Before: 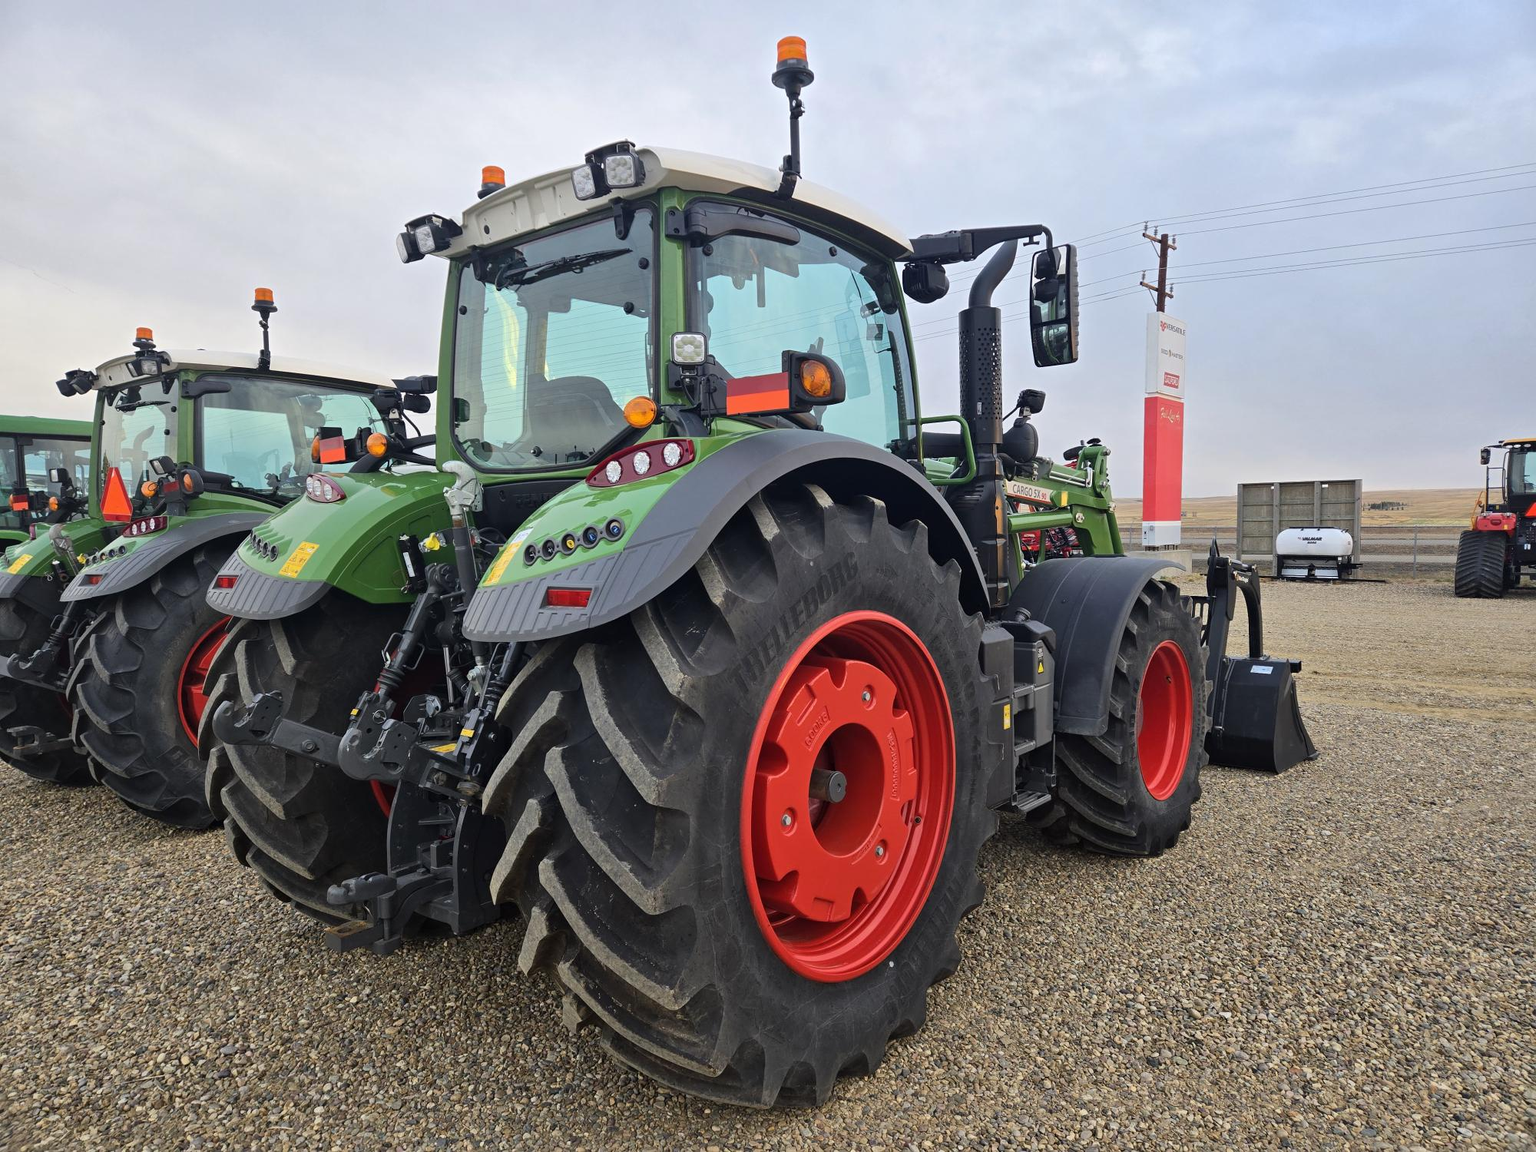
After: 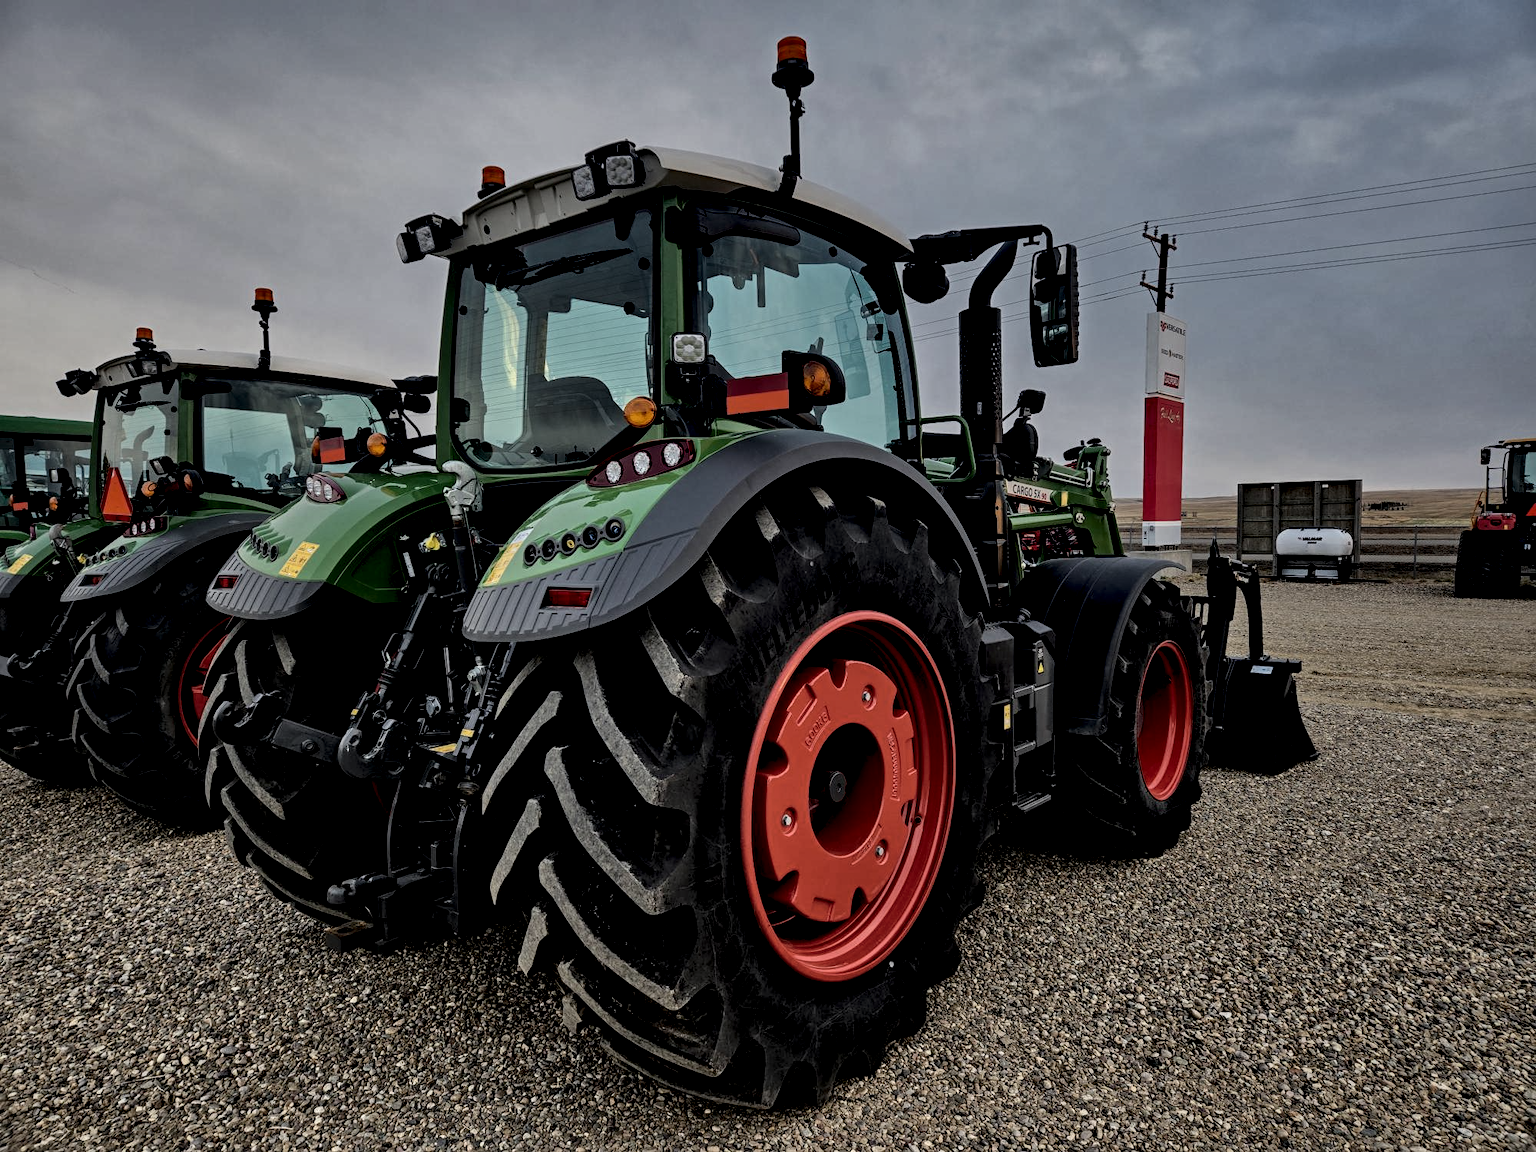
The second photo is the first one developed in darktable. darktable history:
exposure: exposure -2.046 EV, compensate highlight preservation false
shadows and highlights: shadows 25.89, highlights -23.16
local contrast: highlights 117%, shadows 42%, detail 291%
